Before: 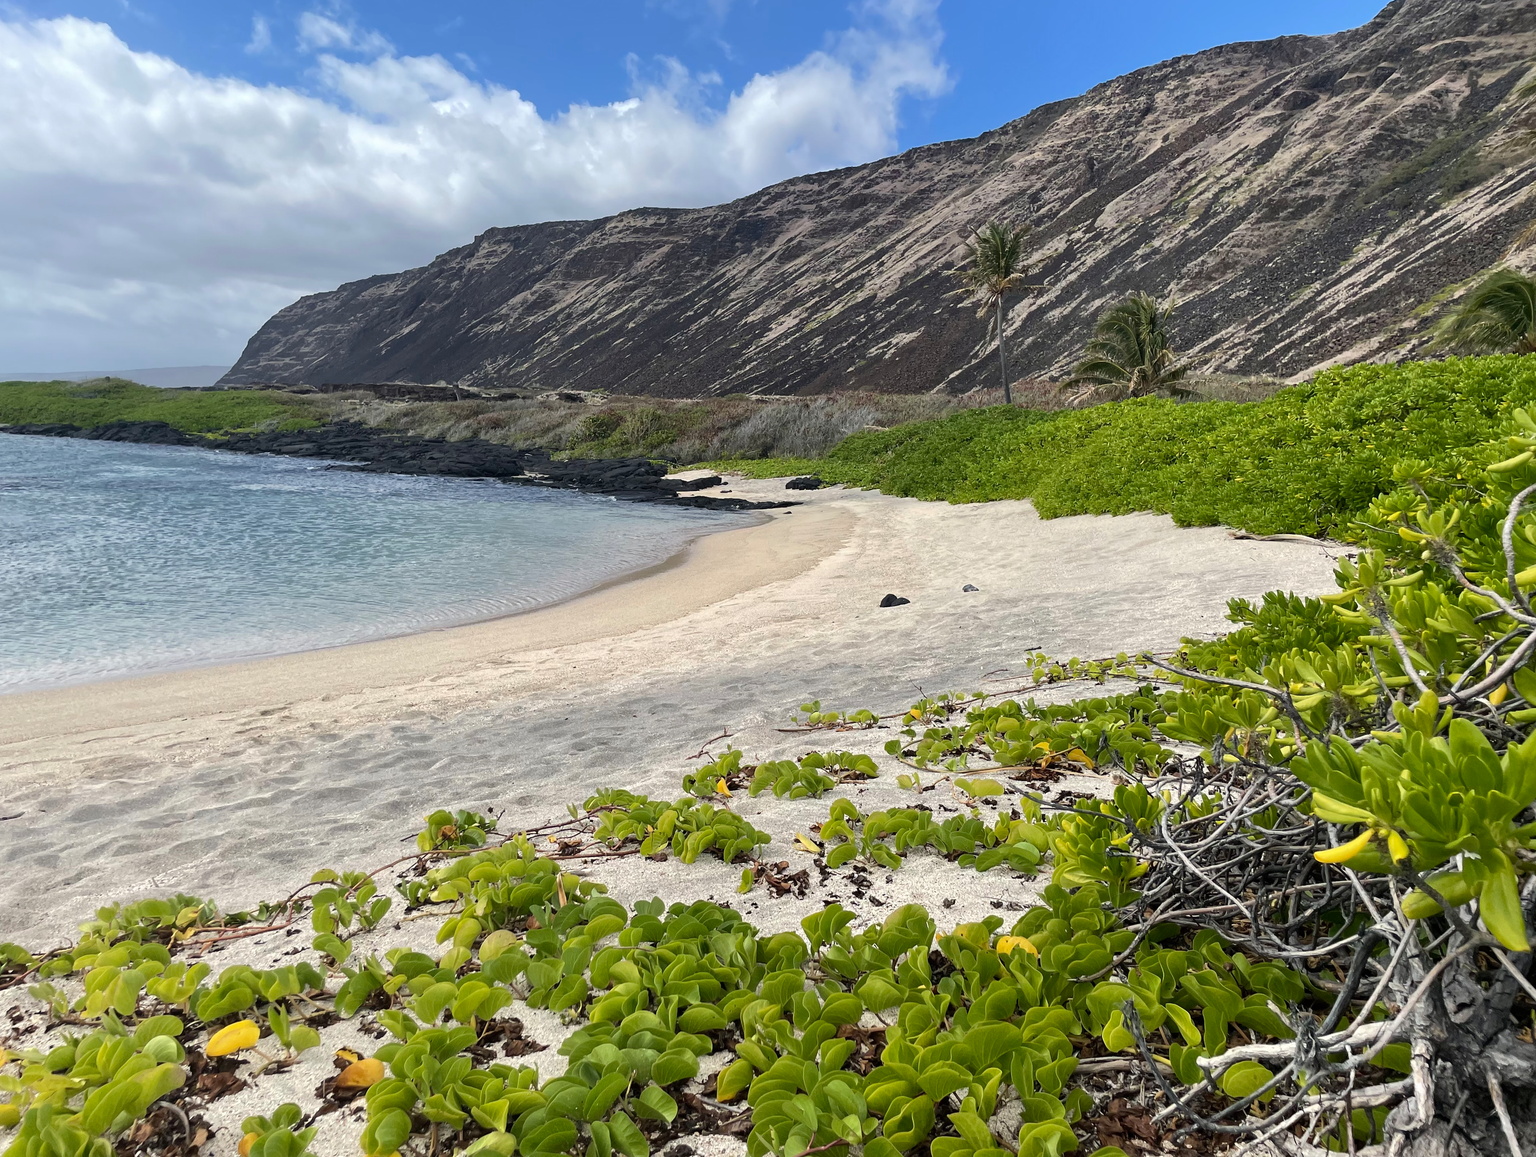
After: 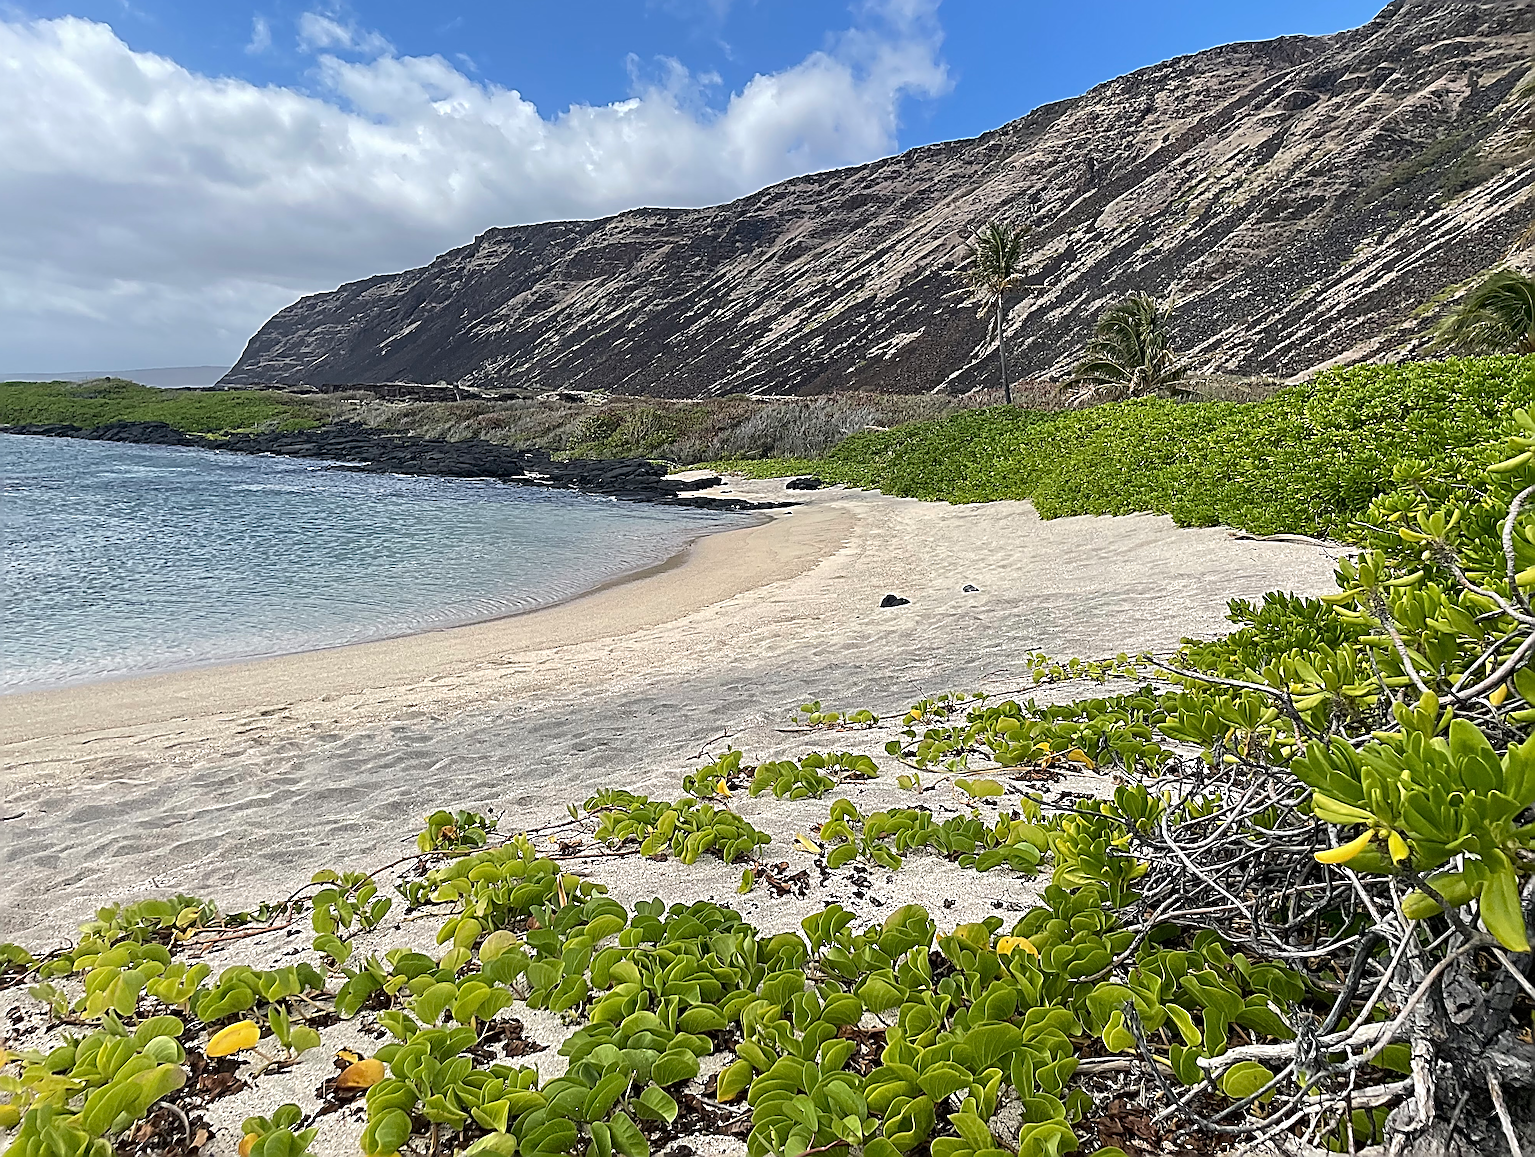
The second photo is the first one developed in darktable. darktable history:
sharpen: radius 3.165, amount 1.73
